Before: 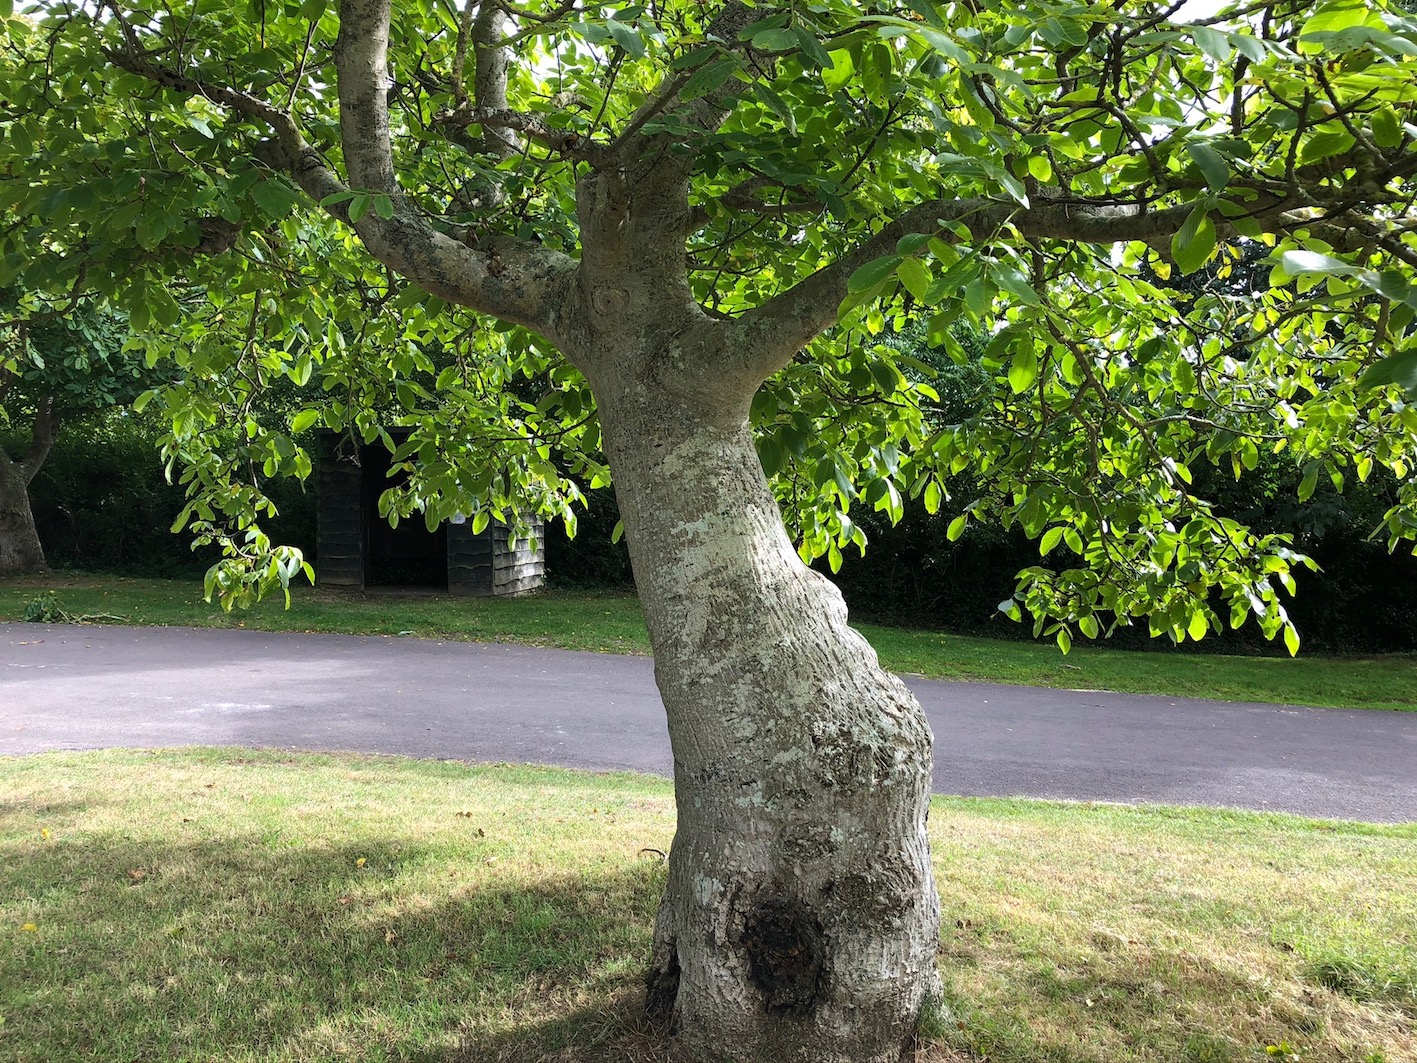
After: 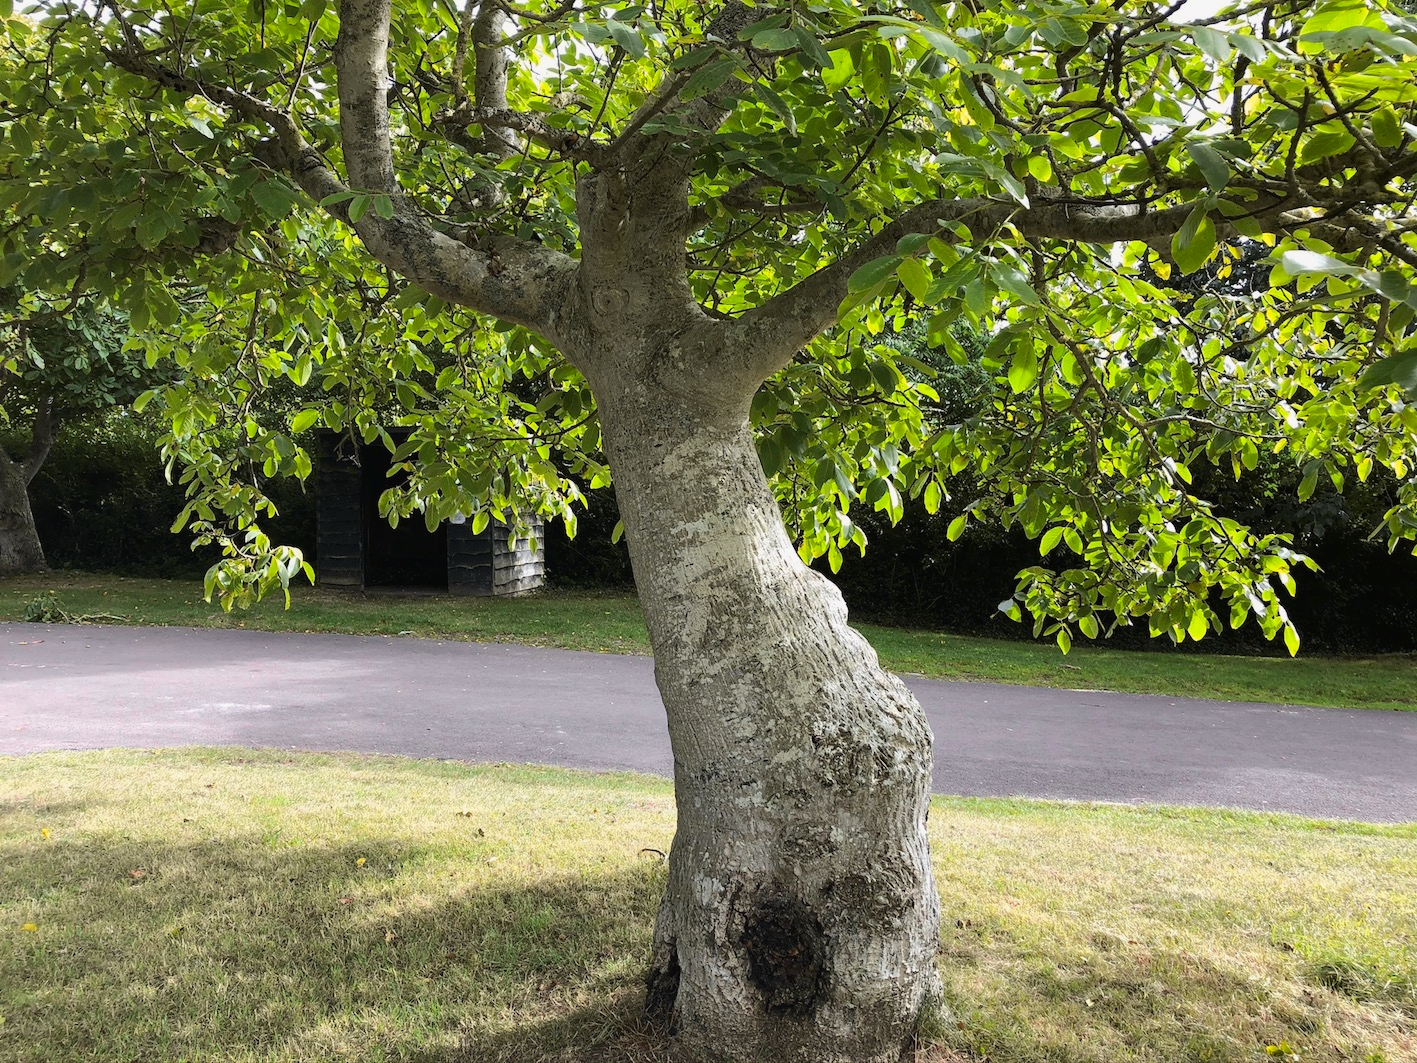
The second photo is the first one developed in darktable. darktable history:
tone curve: curves: ch0 [(0, 0.013) (0.036, 0.035) (0.274, 0.288) (0.504, 0.536) (0.844, 0.84) (1, 0.97)]; ch1 [(0, 0) (0.389, 0.403) (0.462, 0.48) (0.499, 0.5) (0.524, 0.529) (0.567, 0.603) (0.626, 0.651) (0.749, 0.781) (1, 1)]; ch2 [(0, 0) (0.464, 0.478) (0.5, 0.501) (0.533, 0.539) (0.599, 0.6) (0.704, 0.732) (1, 1)], color space Lab, independent channels, preserve colors none
